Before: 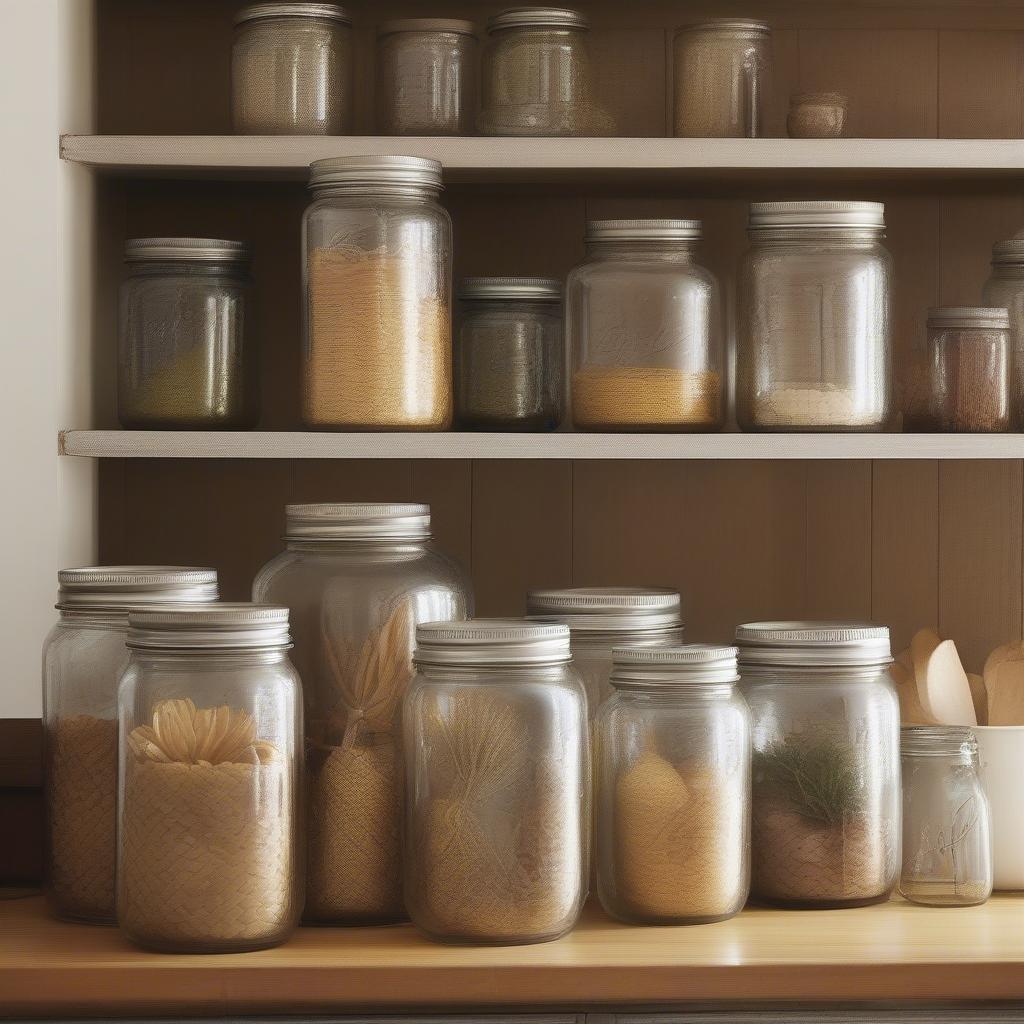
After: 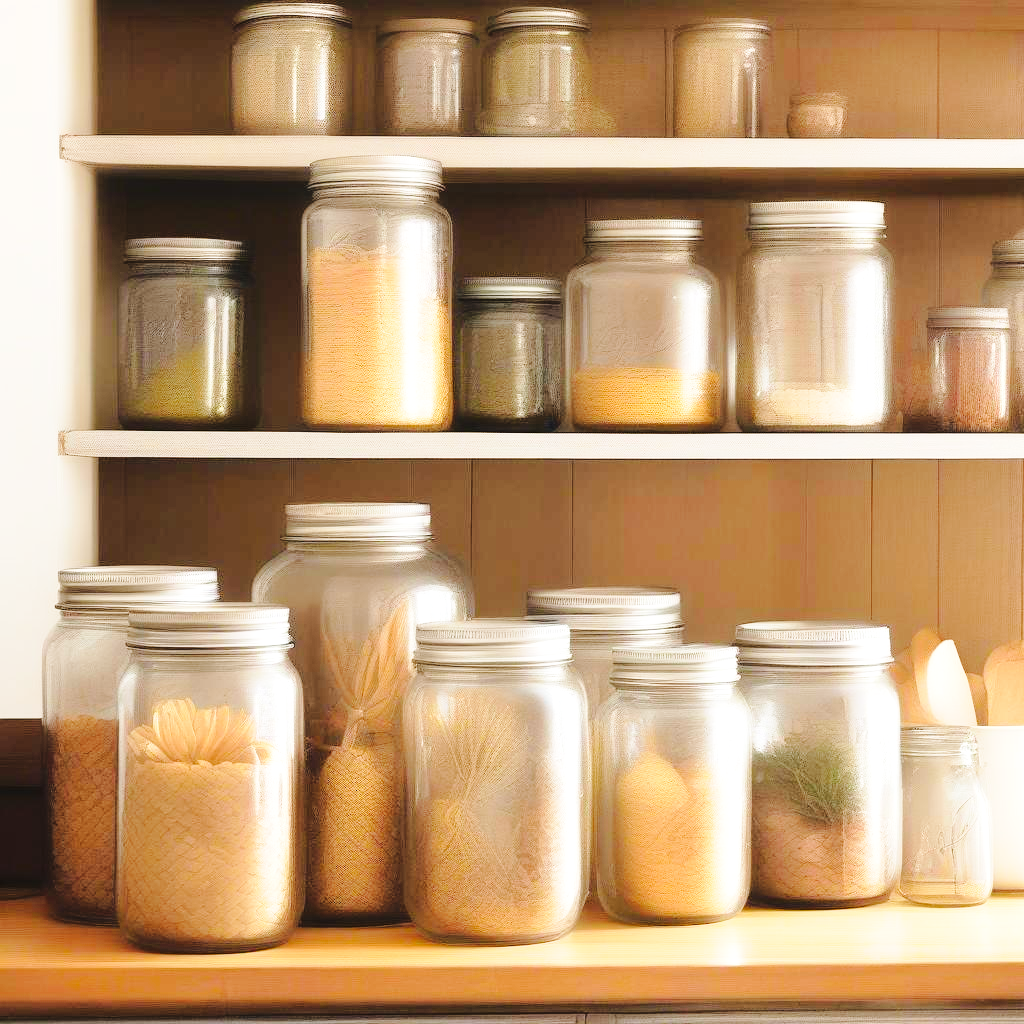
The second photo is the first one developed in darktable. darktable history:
contrast brightness saturation: saturation 0.102
exposure: black level correction 0, exposure 0.5 EV, compensate exposure bias true, compensate highlight preservation false
tone curve: curves: ch0 [(0, 0) (0.003, 0.002) (0.011, 0.007) (0.025, 0.016) (0.044, 0.027) (0.069, 0.045) (0.1, 0.077) (0.136, 0.114) (0.177, 0.166) (0.224, 0.241) (0.277, 0.328) (0.335, 0.413) (0.399, 0.498) (0.468, 0.572) (0.543, 0.638) (0.623, 0.711) (0.709, 0.786) (0.801, 0.853) (0.898, 0.929) (1, 1)], color space Lab, linked channels, preserve colors none
base curve: curves: ch0 [(0, 0) (0.028, 0.03) (0.121, 0.232) (0.46, 0.748) (0.859, 0.968) (1, 1)], preserve colors none
